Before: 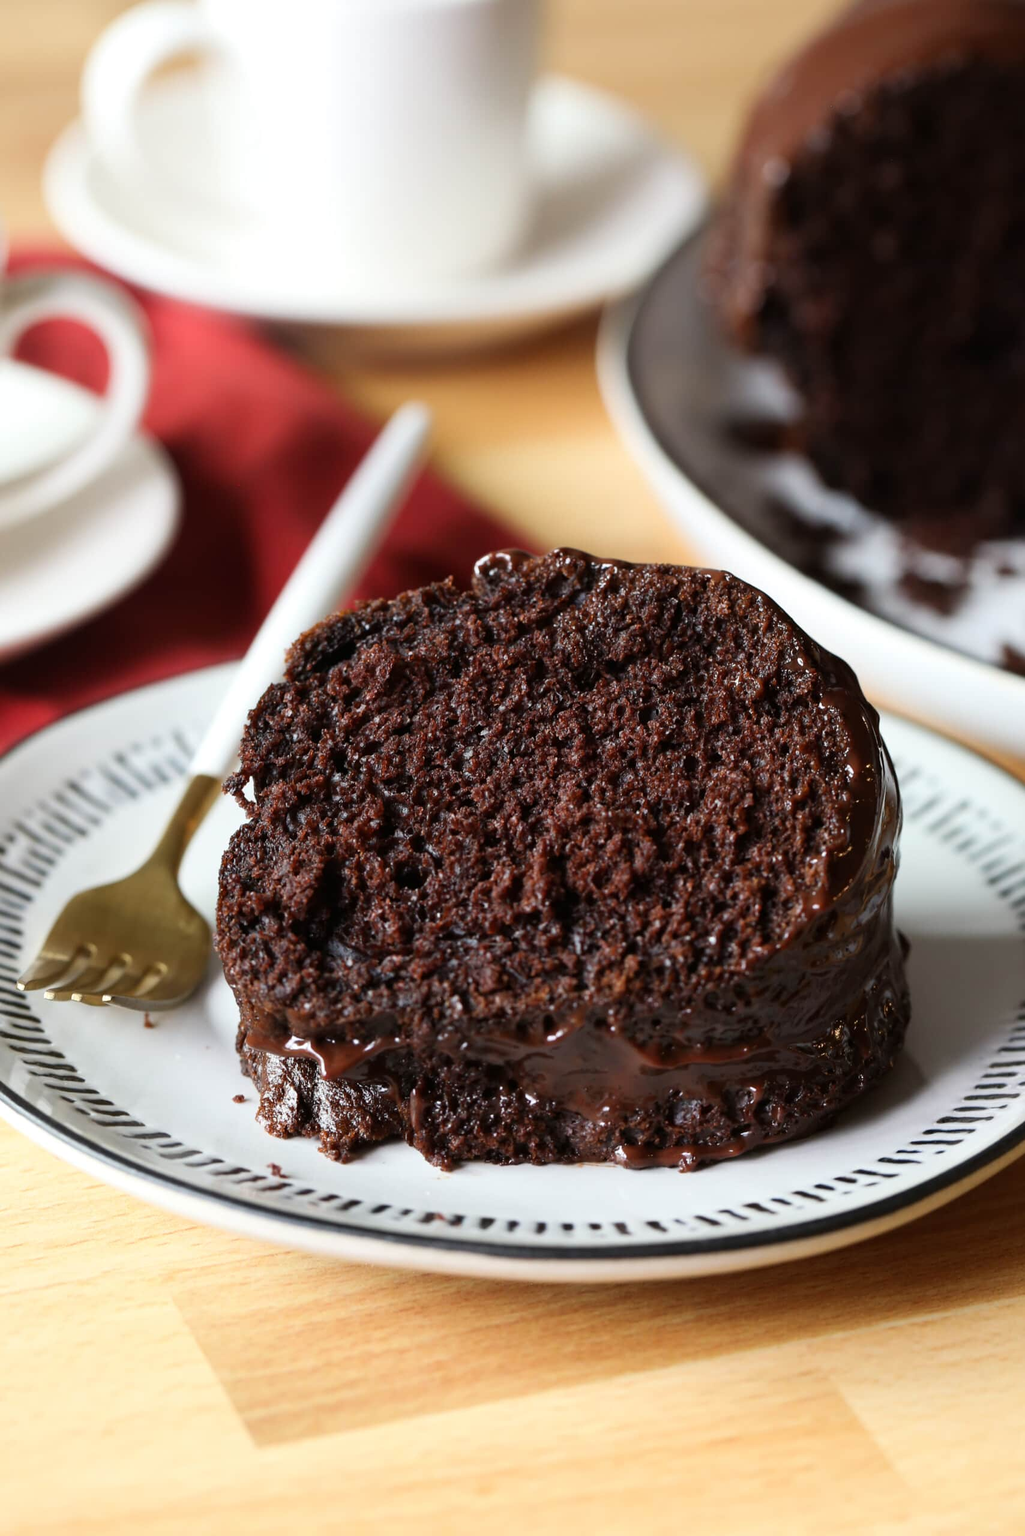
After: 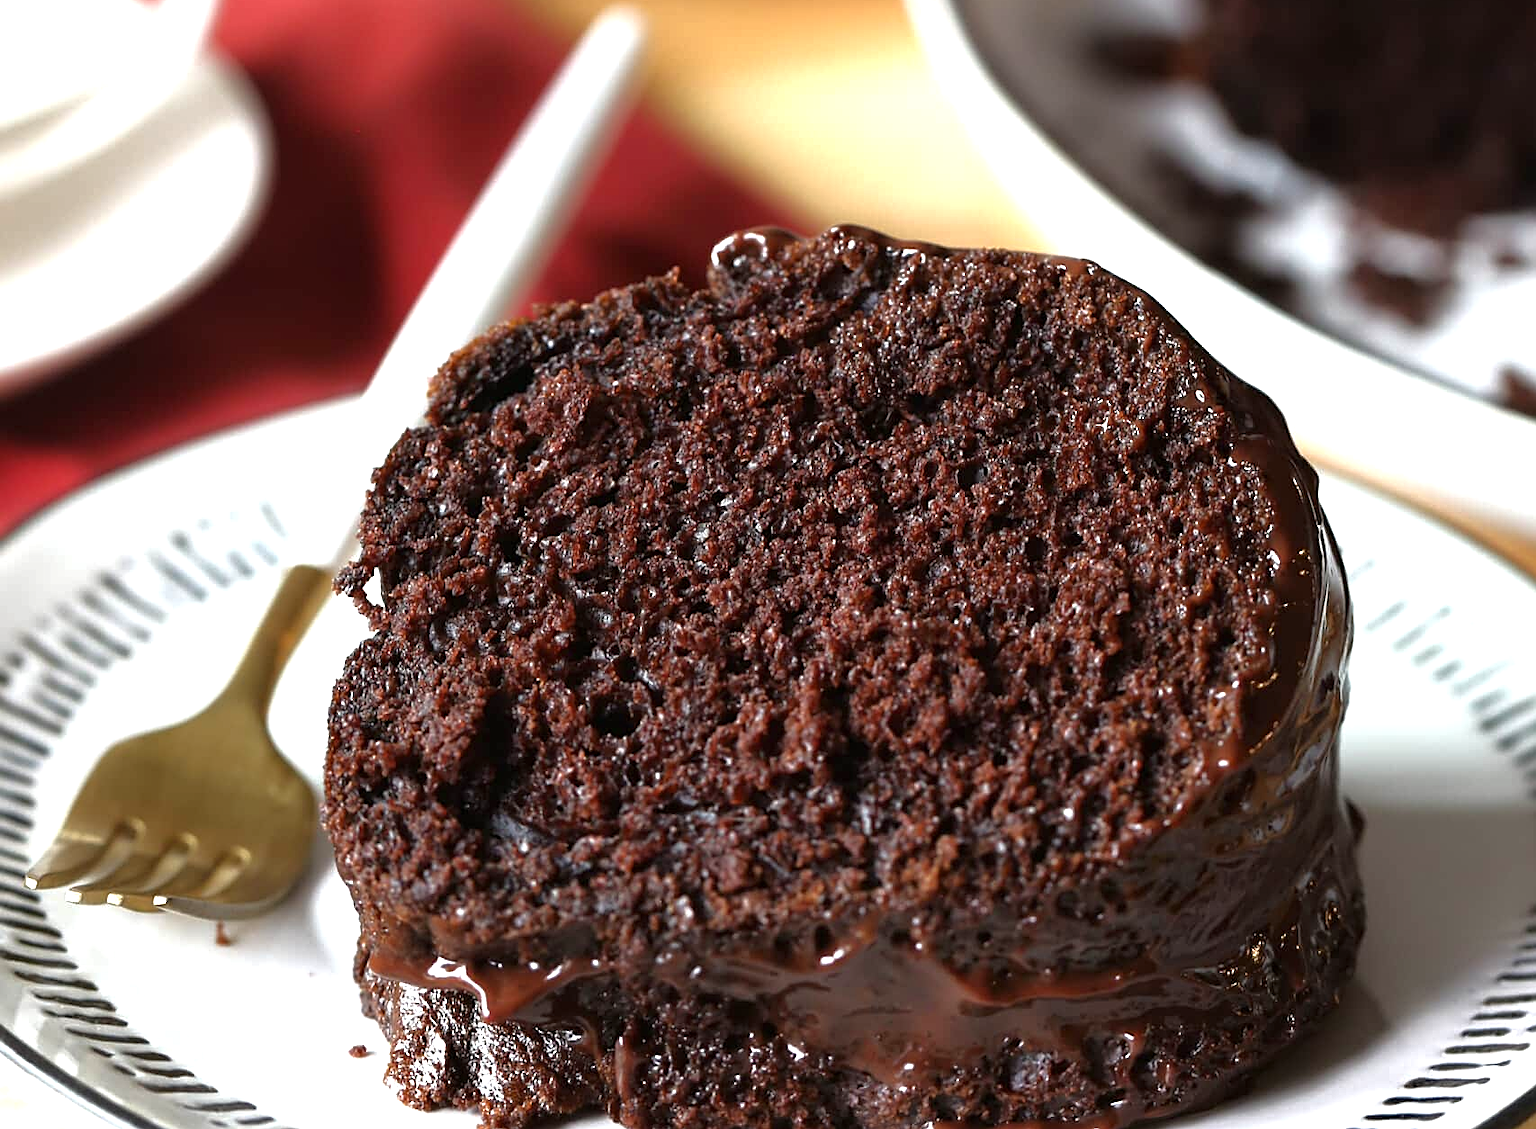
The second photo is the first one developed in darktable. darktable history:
tone equalizer: -8 EV 0 EV, -7 EV 0.003 EV, -6 EV -0.003 EV, -5 EV -0.01 EV, -4 EV -0.064 EV, -3 EV -0.209 EV, -2 EV -0.273 EV, -1 EV 0.091 EV, +0 EV 0.294 EV, edges refinement/feathering 500, mask exposure compensation -1.57 EV, preserve details no
exposure: black level correction 0, exposure 0.591 EV, compensate highlight preservation false
crop and rotate: top 25.904%, bottom 25.048%
sharpen: on, module defaults
